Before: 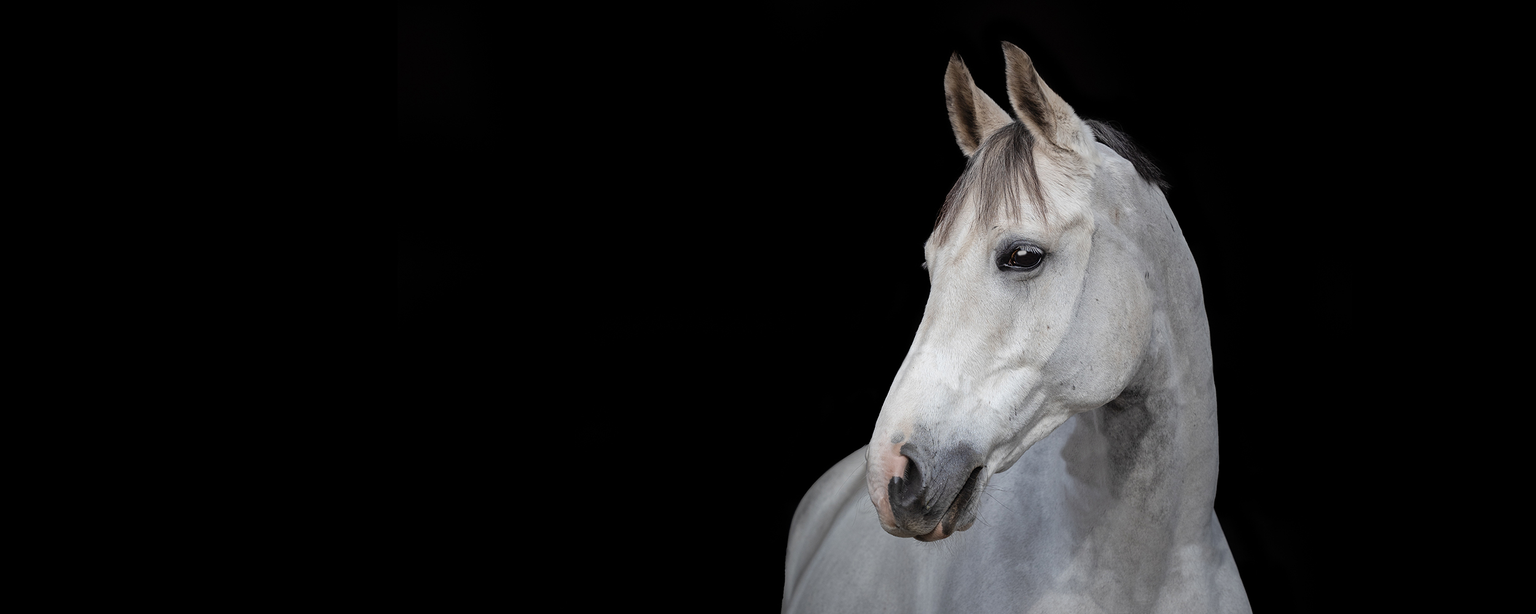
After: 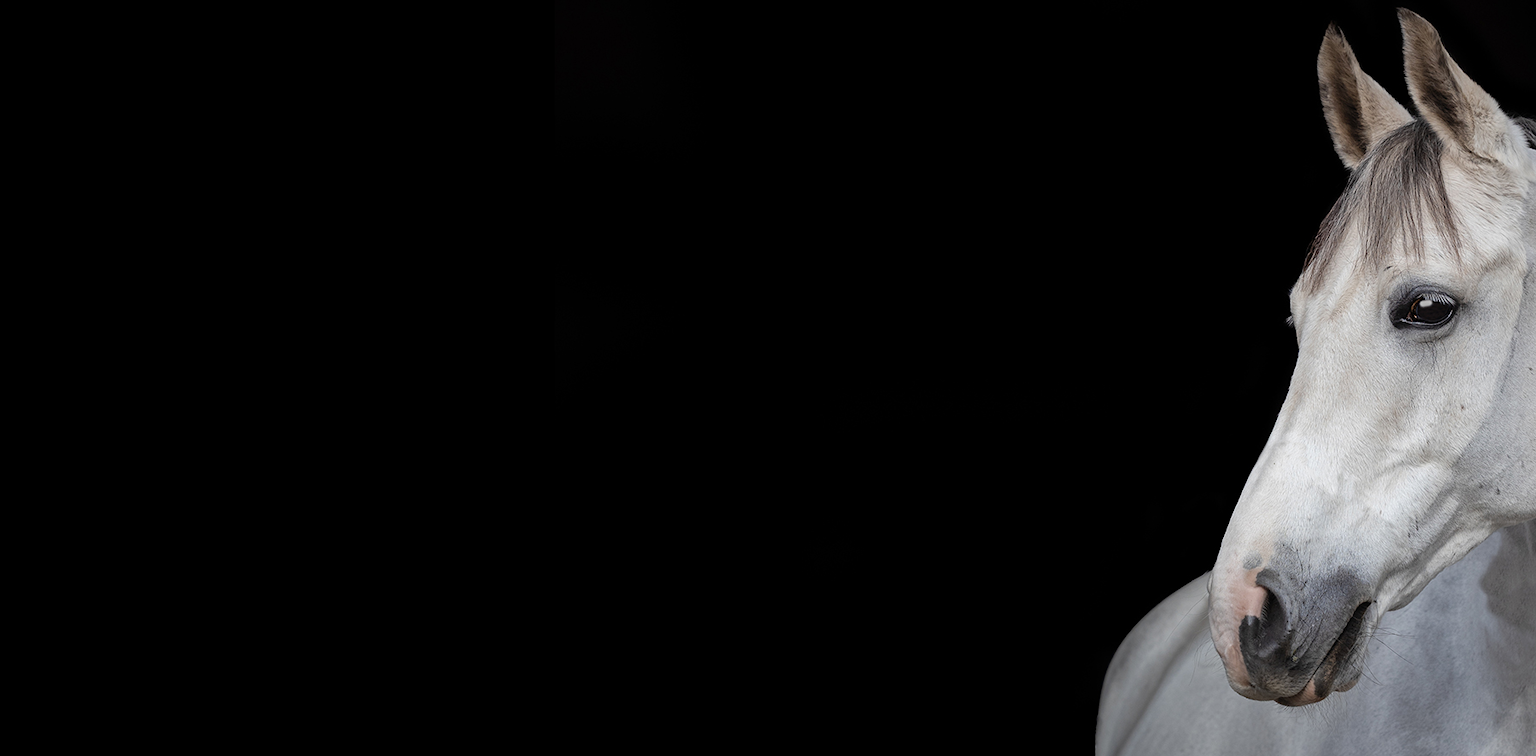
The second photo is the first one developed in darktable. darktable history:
bloom: size 13.65%, threshold 98.39%, strength 4.82%
crop: top 5.803%, right 27.864%, bottom 5.804%
